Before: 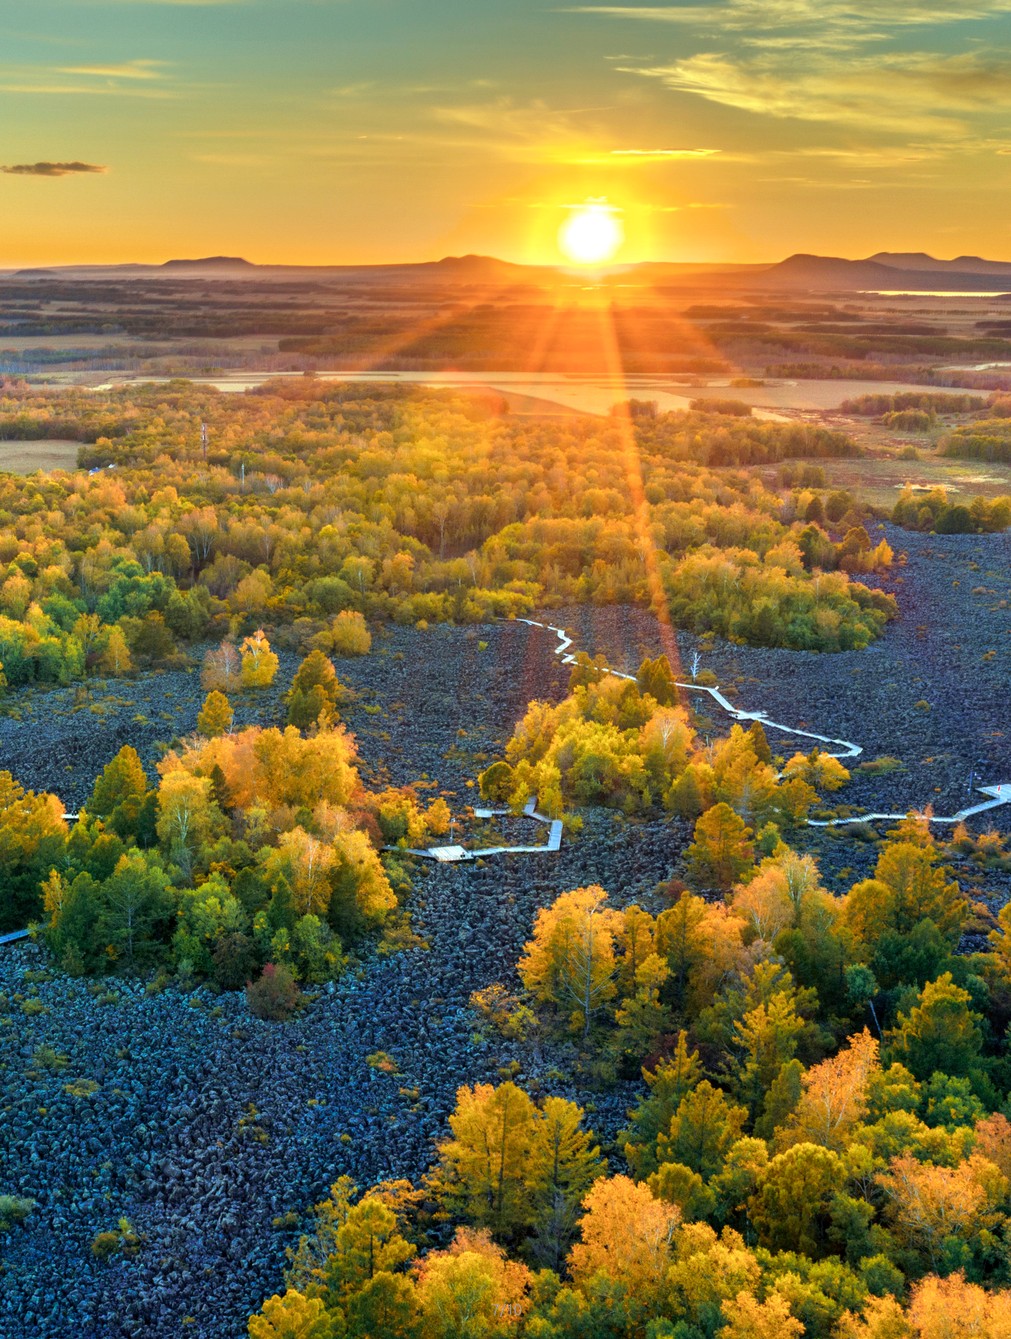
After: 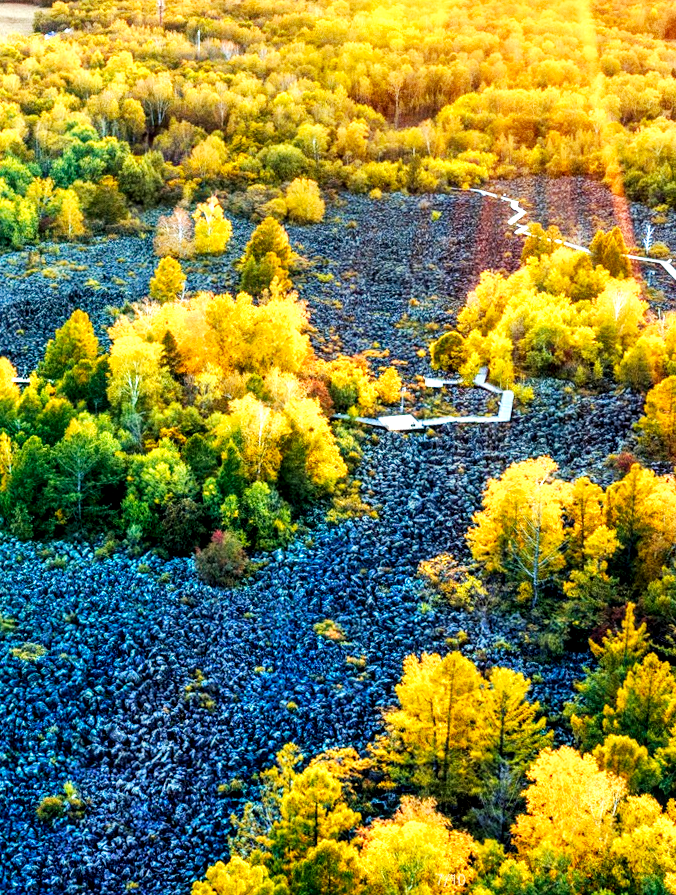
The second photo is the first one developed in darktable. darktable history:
grain: coarseness 0.09 ISO
crop and rotate: angle -0.82°, left 3.85%, top 31.828%, right 27.992%
local contrast: detail 154%
base curve: curves: ch0 [(0, 0) (0.007, 0.004) (0.027, 0.03) (0.046, 0.07) (0.207, 0.54) (0.442, 0.872) (0.673, 0.972) (1, 1)], preserve colors none
